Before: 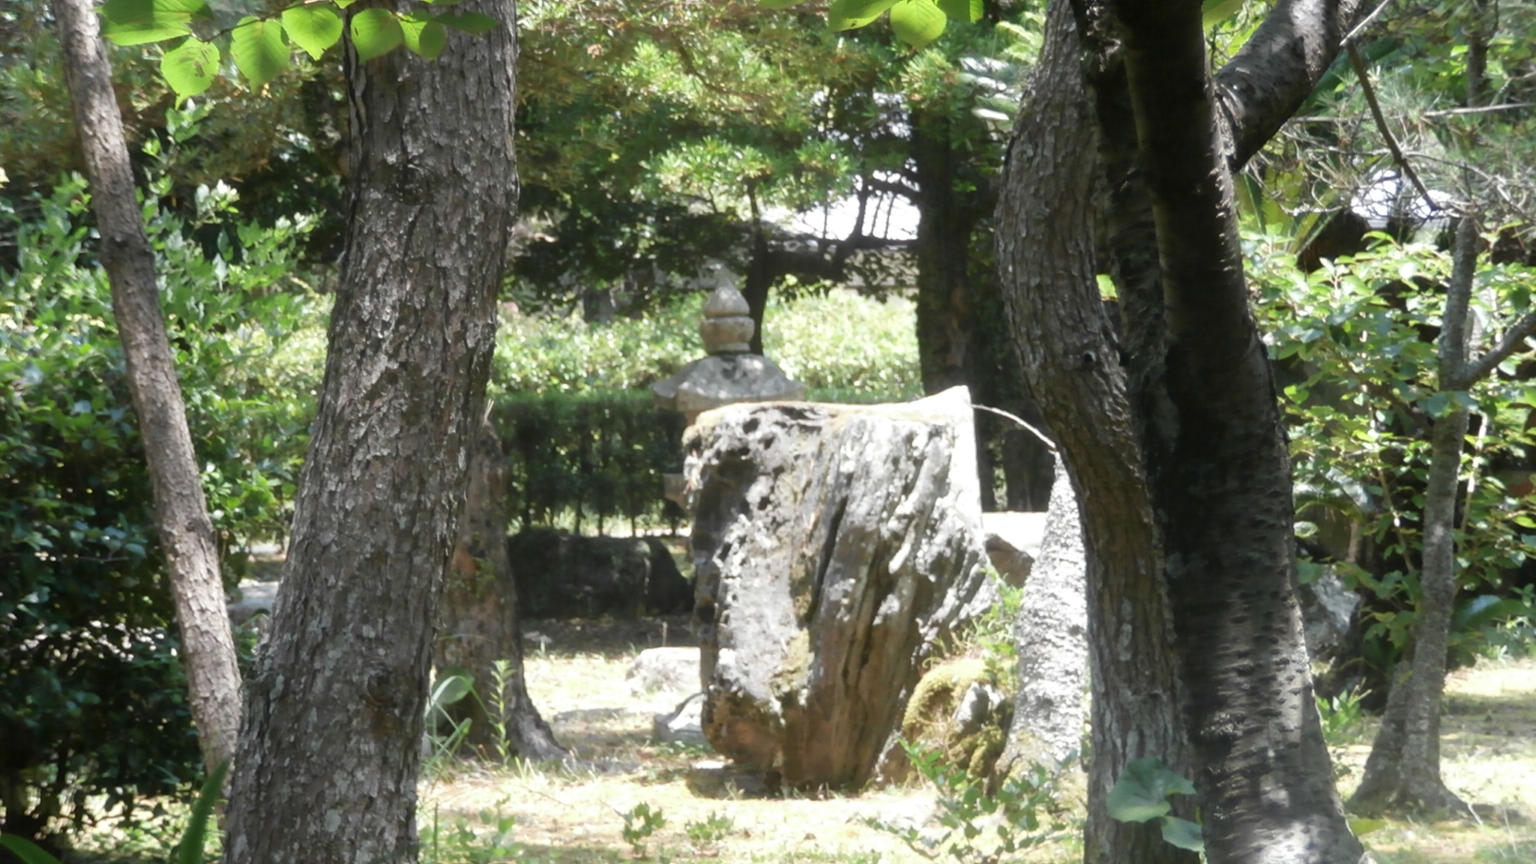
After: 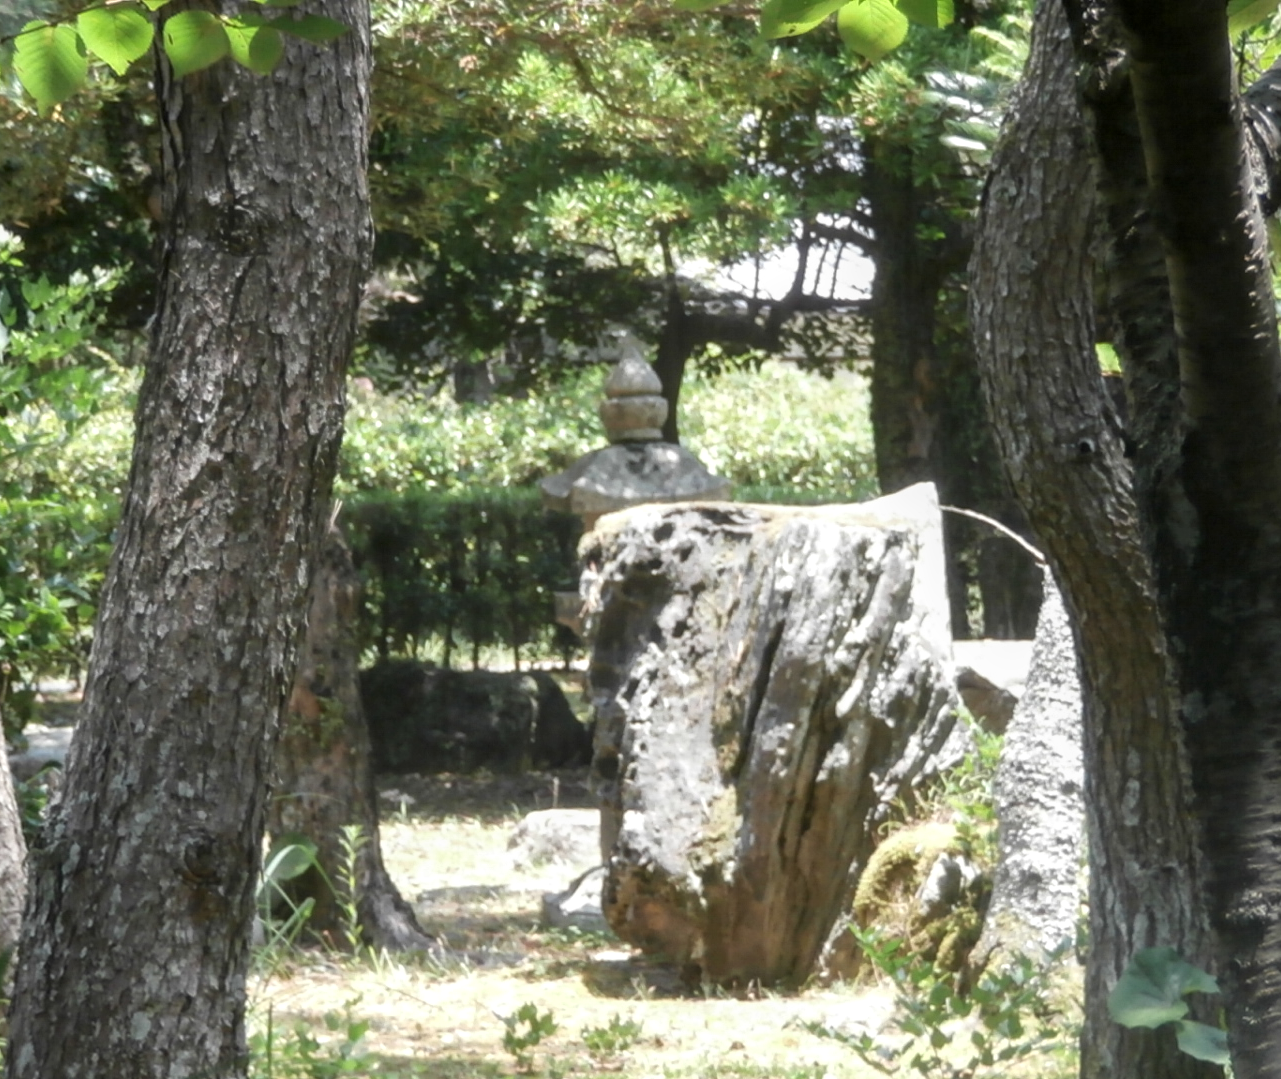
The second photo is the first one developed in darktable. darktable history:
crop and rotate: left 14.346%, right 18.934%
local contrast: on, module defaults
